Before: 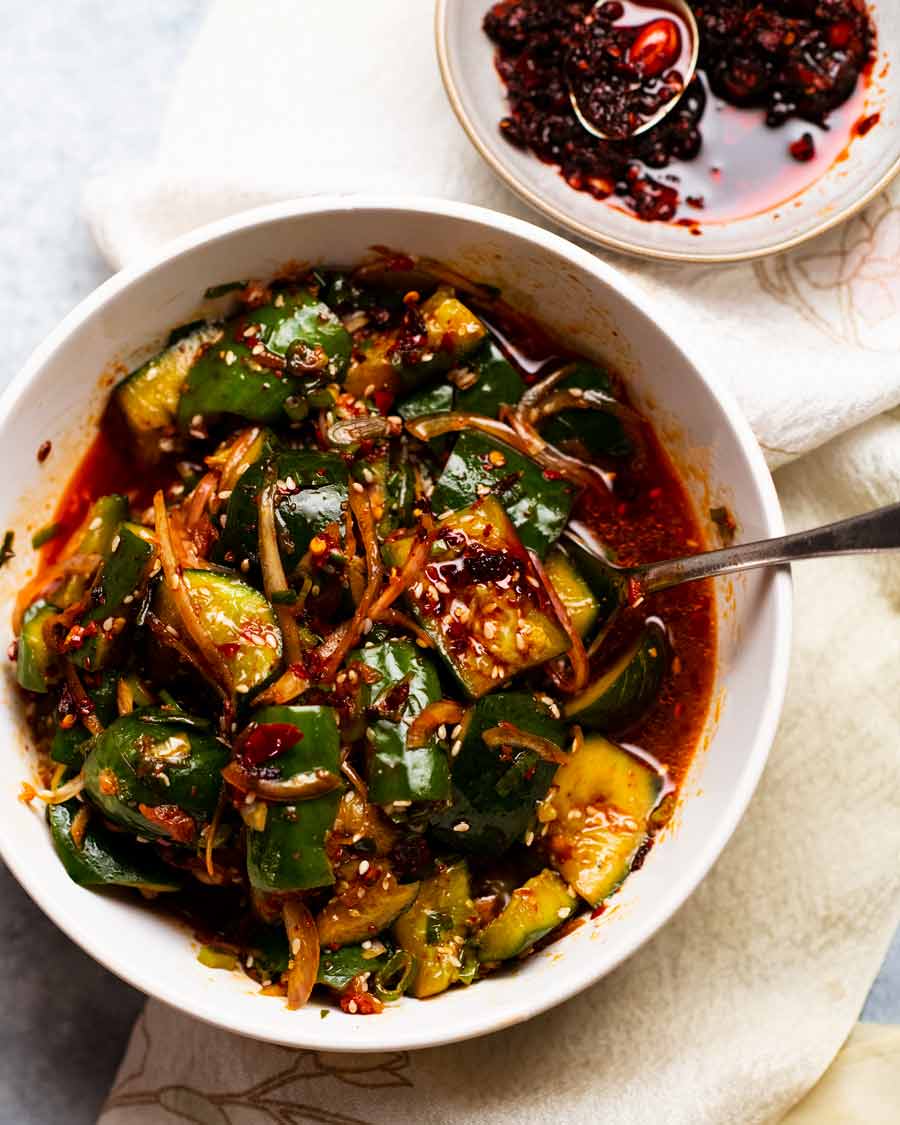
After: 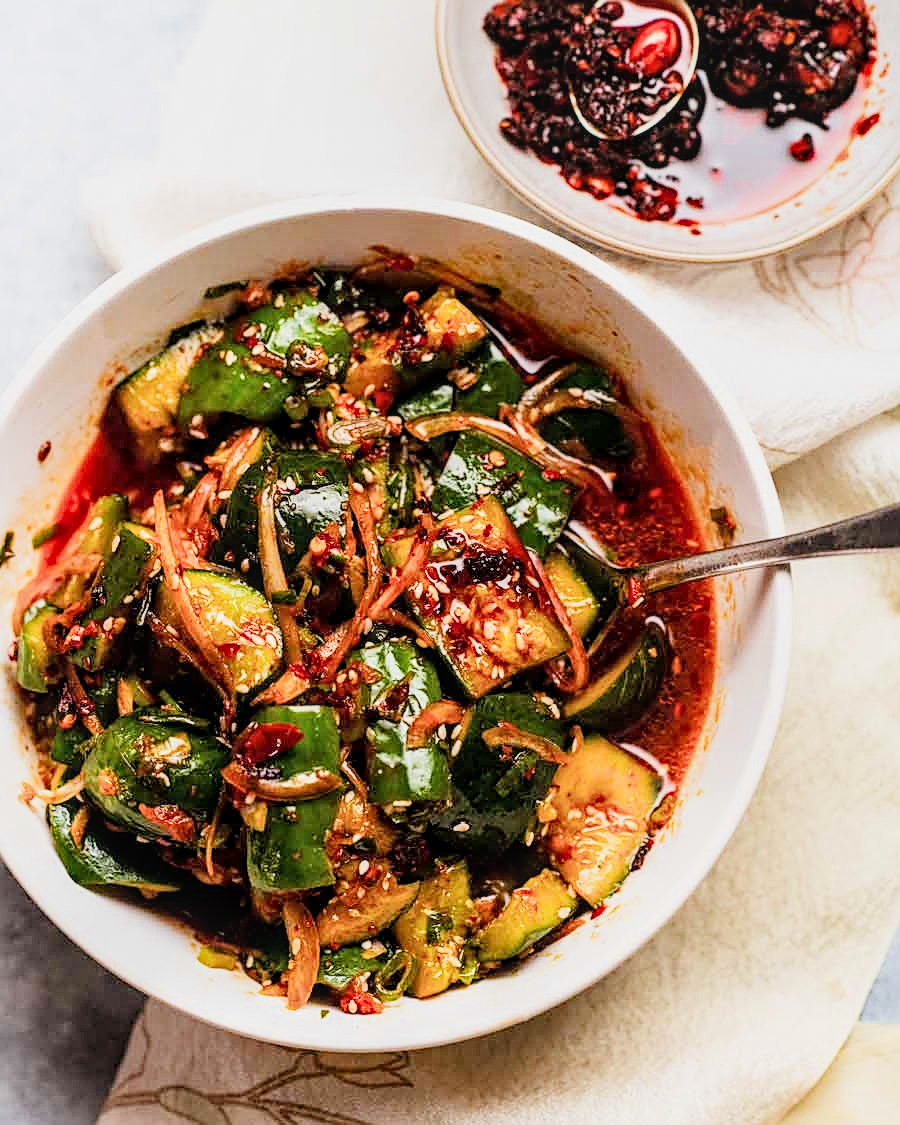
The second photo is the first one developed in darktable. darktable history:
filmic rgb: black relative exposure -16 EV, white relative exposure 6.88 EV, hardness 4.67
local contrast: on, module defaults
sharpen: on, module defaults
exposure: black level correction 0, exposure 1.199 EV, compensate exposure bias true, compensate highlight preservation false
